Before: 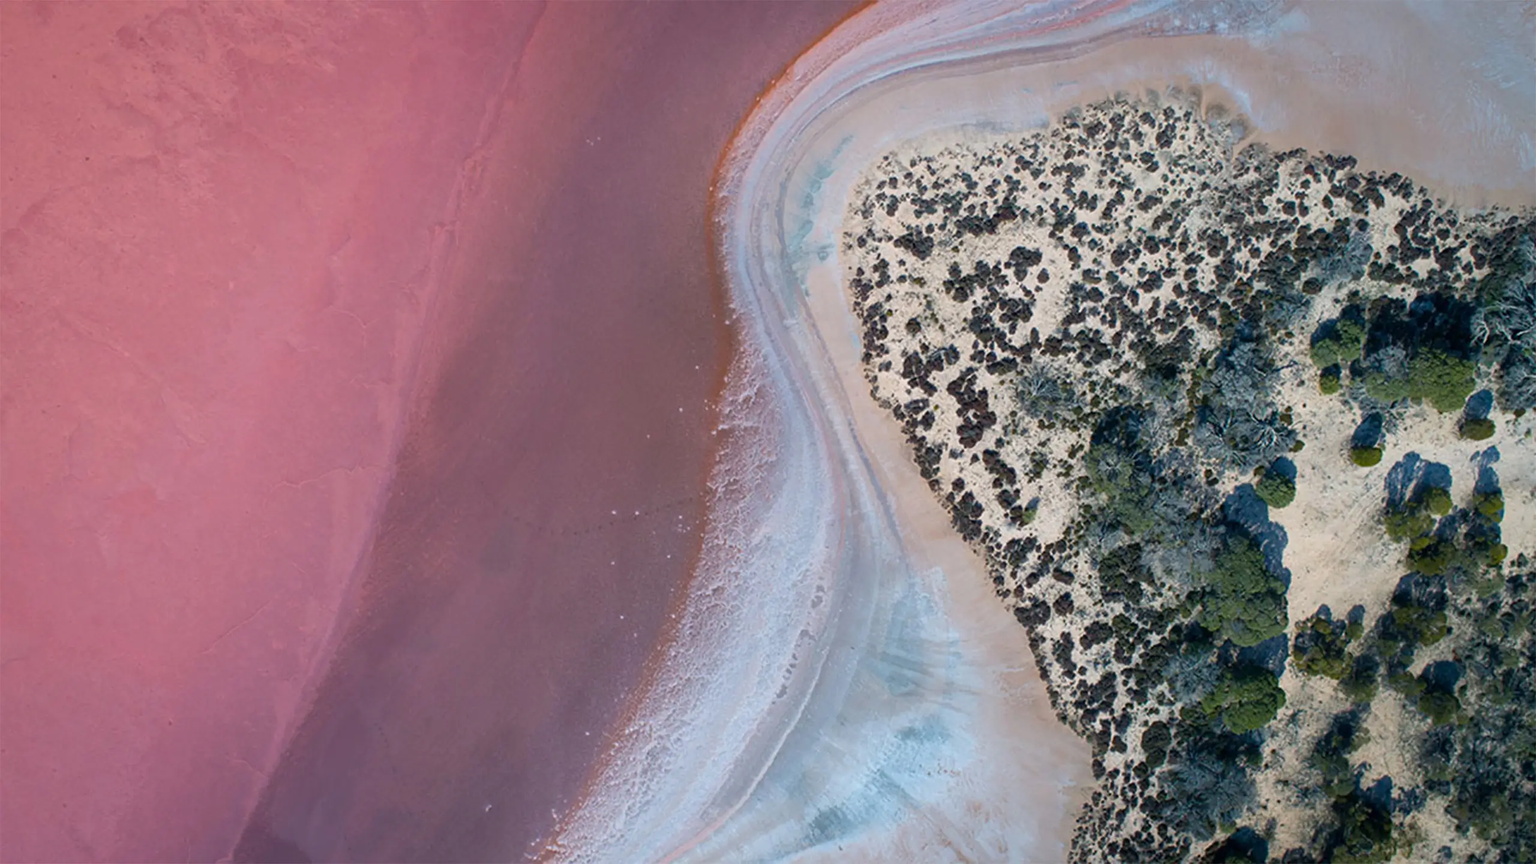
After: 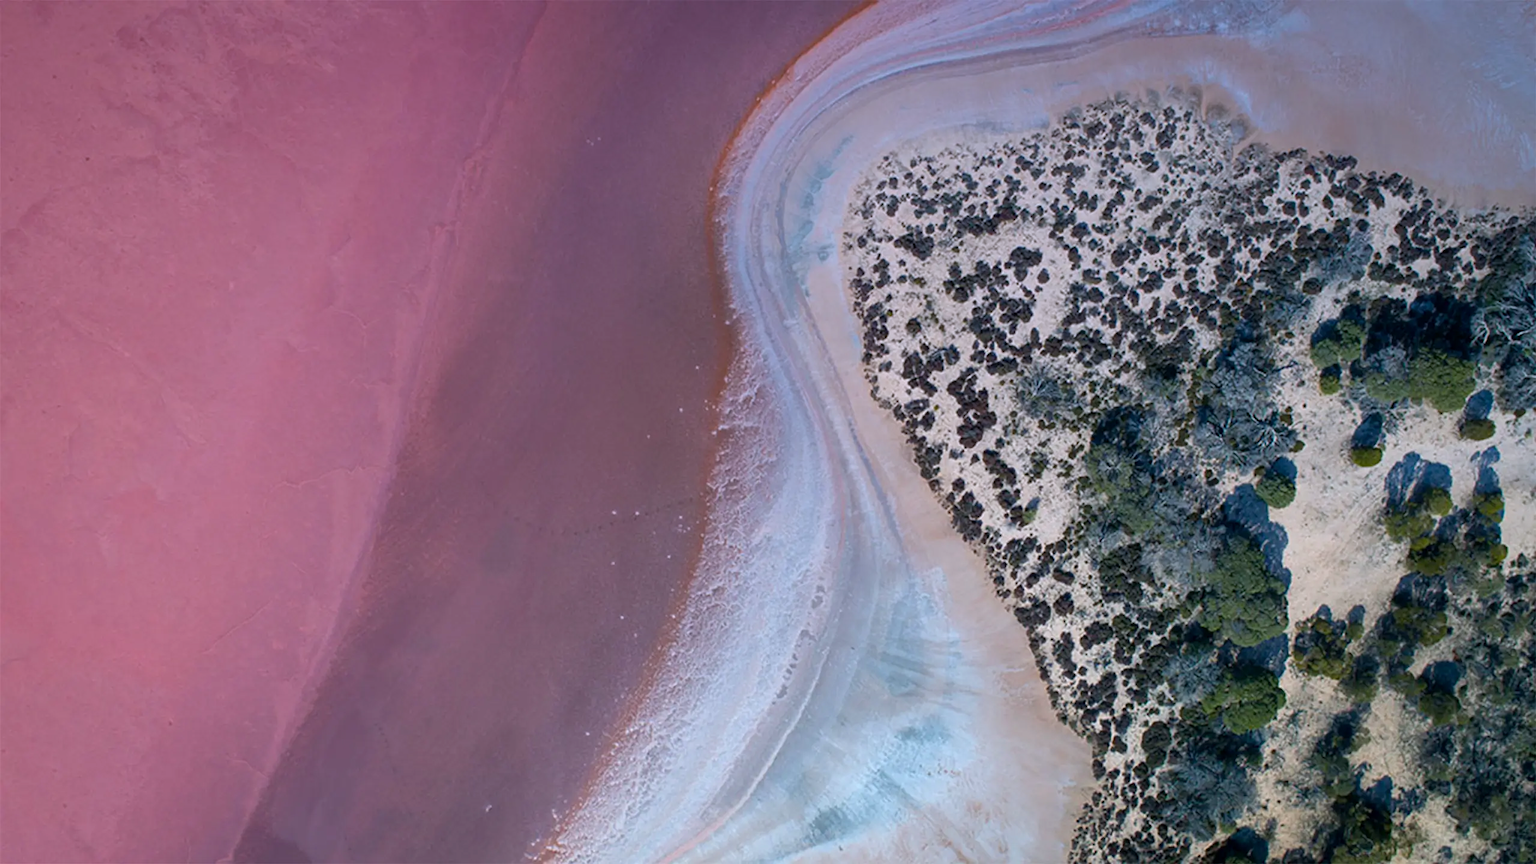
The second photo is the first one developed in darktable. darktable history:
graduated density: hue 238.83°, saturation 50%
exposure: black level correction 0.001, exposure 0.191 EV, compensate highlight preservation false
